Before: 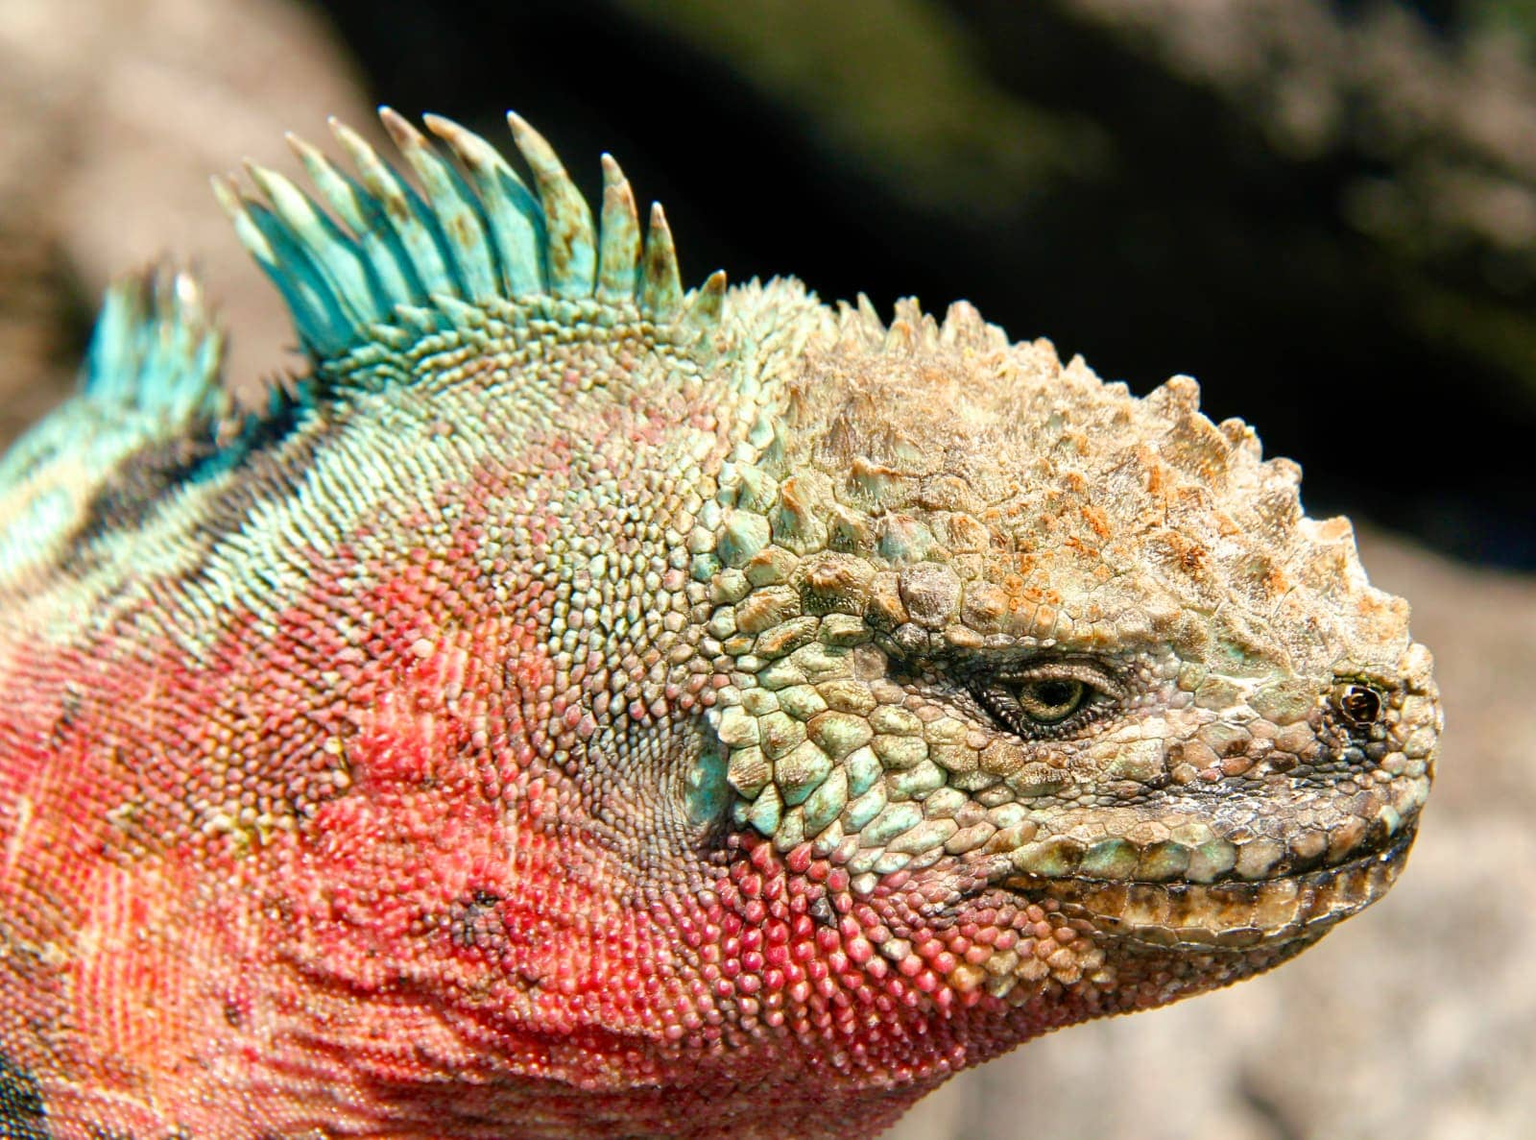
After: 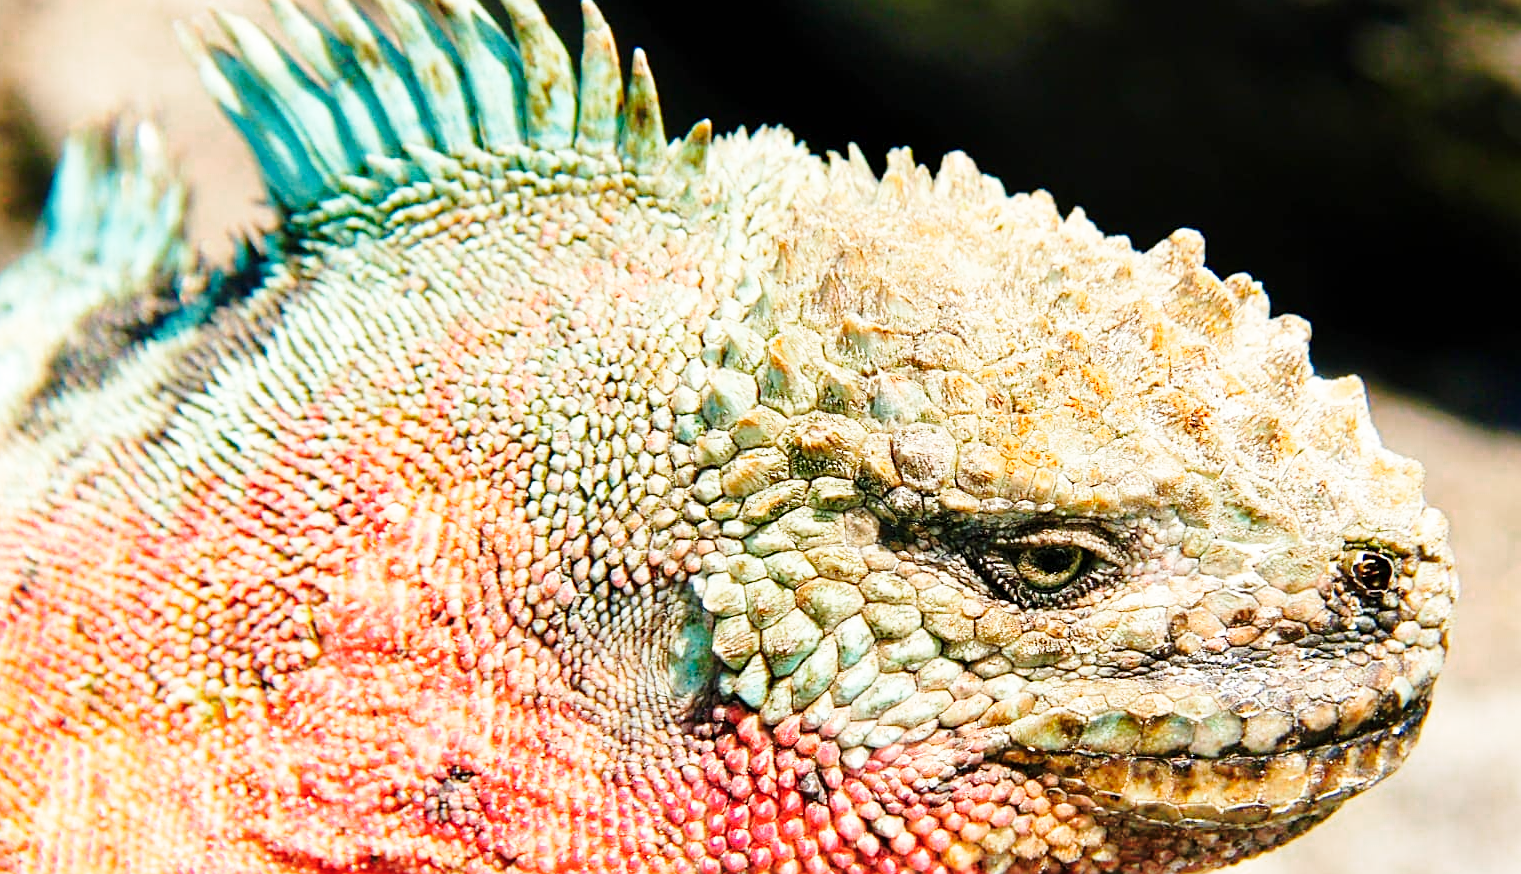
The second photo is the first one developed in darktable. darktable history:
color zones: curves: ch0 [(0, 0.465) (0.092, 0.596) (0.289, 0.464) (0.429, 0.453) (0.571, 0.464) (0.714, 0.455) (0.857, 0.462) (1, 0.465)]
sharpen: on, module defaults
crop and rotate: left 2.862%, top 13.706%, right 2.065%, bottom 12.631%
base curve: curves: ch0 [(0, 0) (0.028, 0.03) (0.121, 0.232) (0.46, 0.748) (0.859, 0.968) (1, 1)], preserve colors none
